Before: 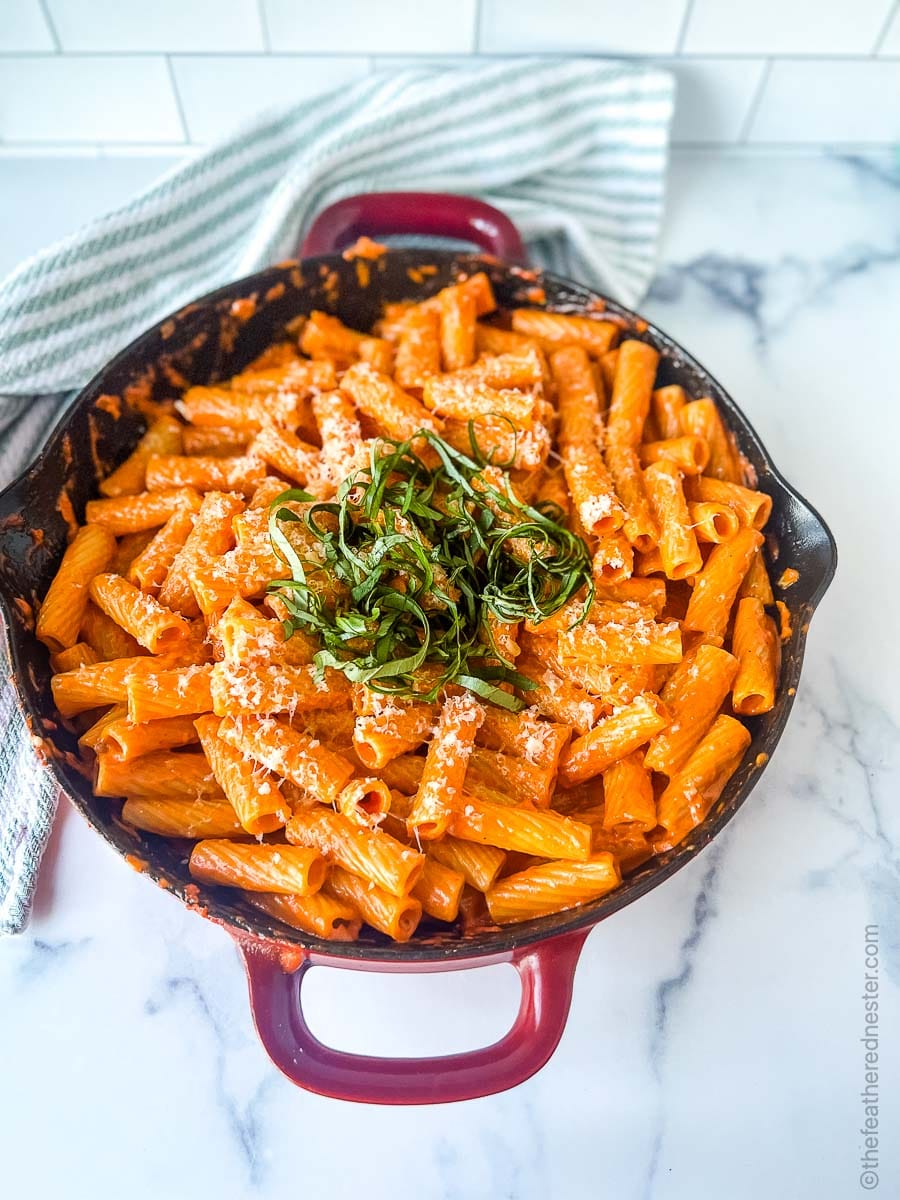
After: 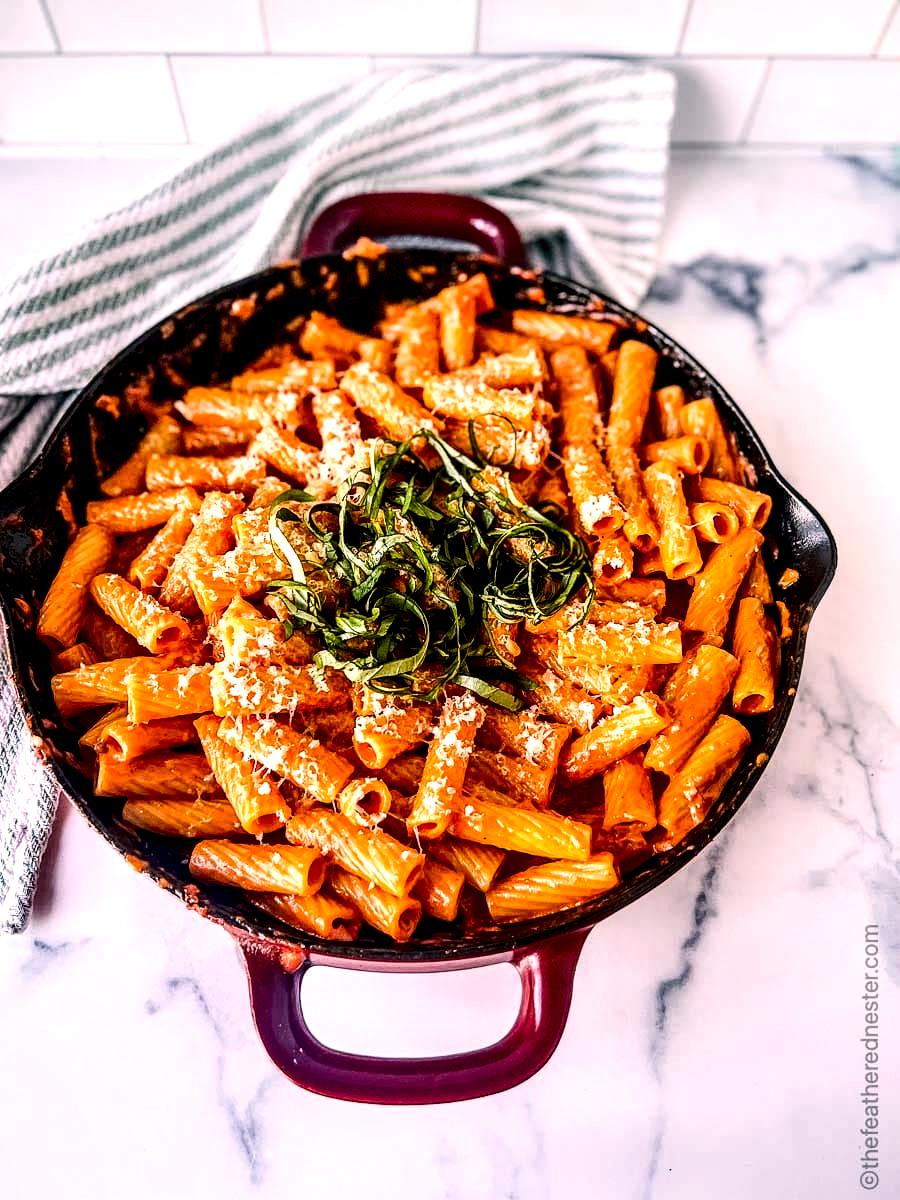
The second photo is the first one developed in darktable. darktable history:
contrast brightness saturation: contrast 0.201, brightness -0.105, saturation 0.101
local contrast: highlights 81%, shadows 58%, detail 175%, midtone range 0.606
levels: levels [0, 0.499, 1]
color correction: highlights a* 14.53, highlights b* 4.76
